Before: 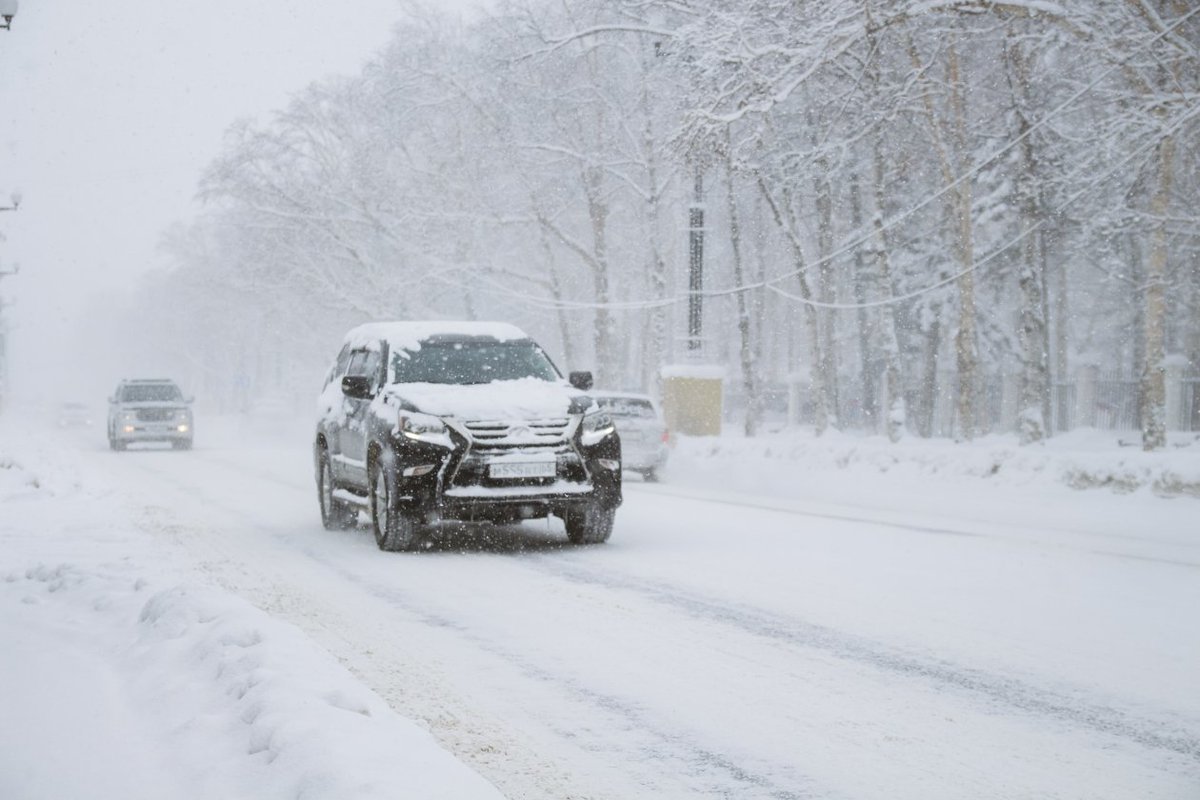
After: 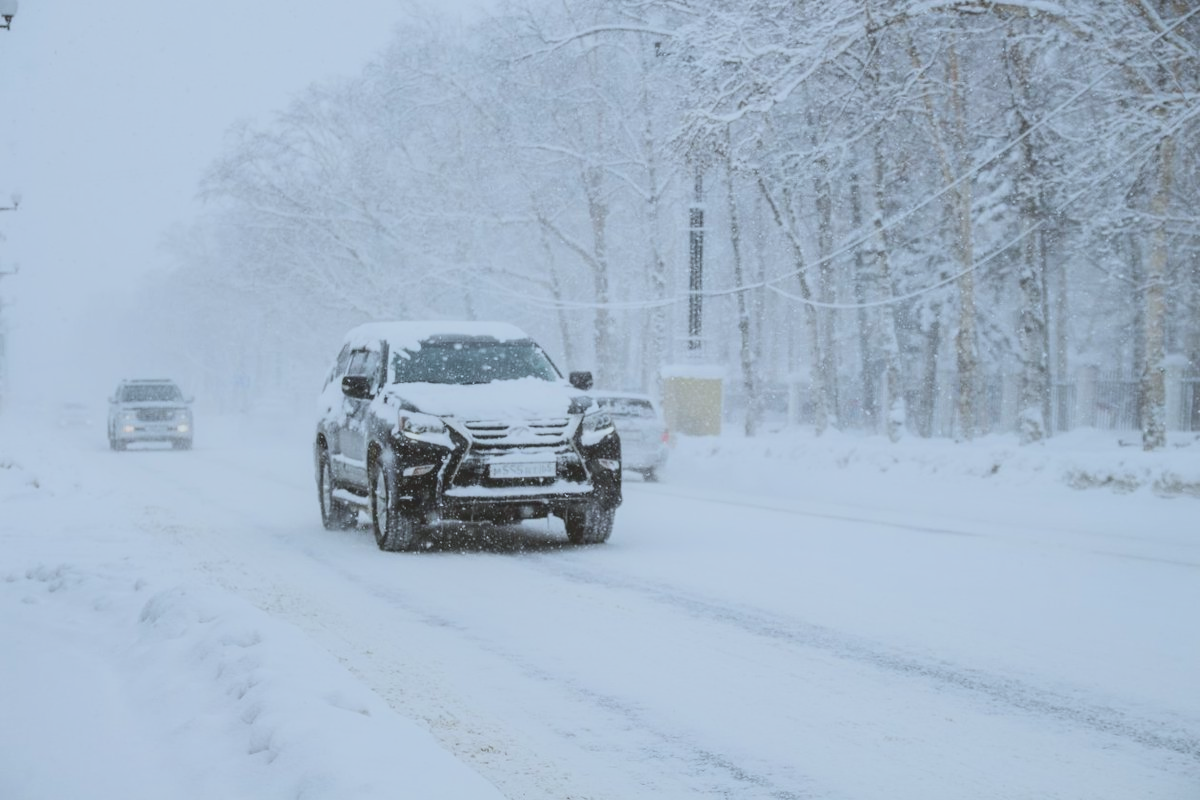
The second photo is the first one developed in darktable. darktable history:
color correction: highlights a* -4.18, highlights b* -10.81
tone curve: curves: ch0 [(0, 0.148) (0.191, 0.225) (0.712, 0.695) (0.864, 0.797) (1, 0.839)]
local contrast: on, module defaults
